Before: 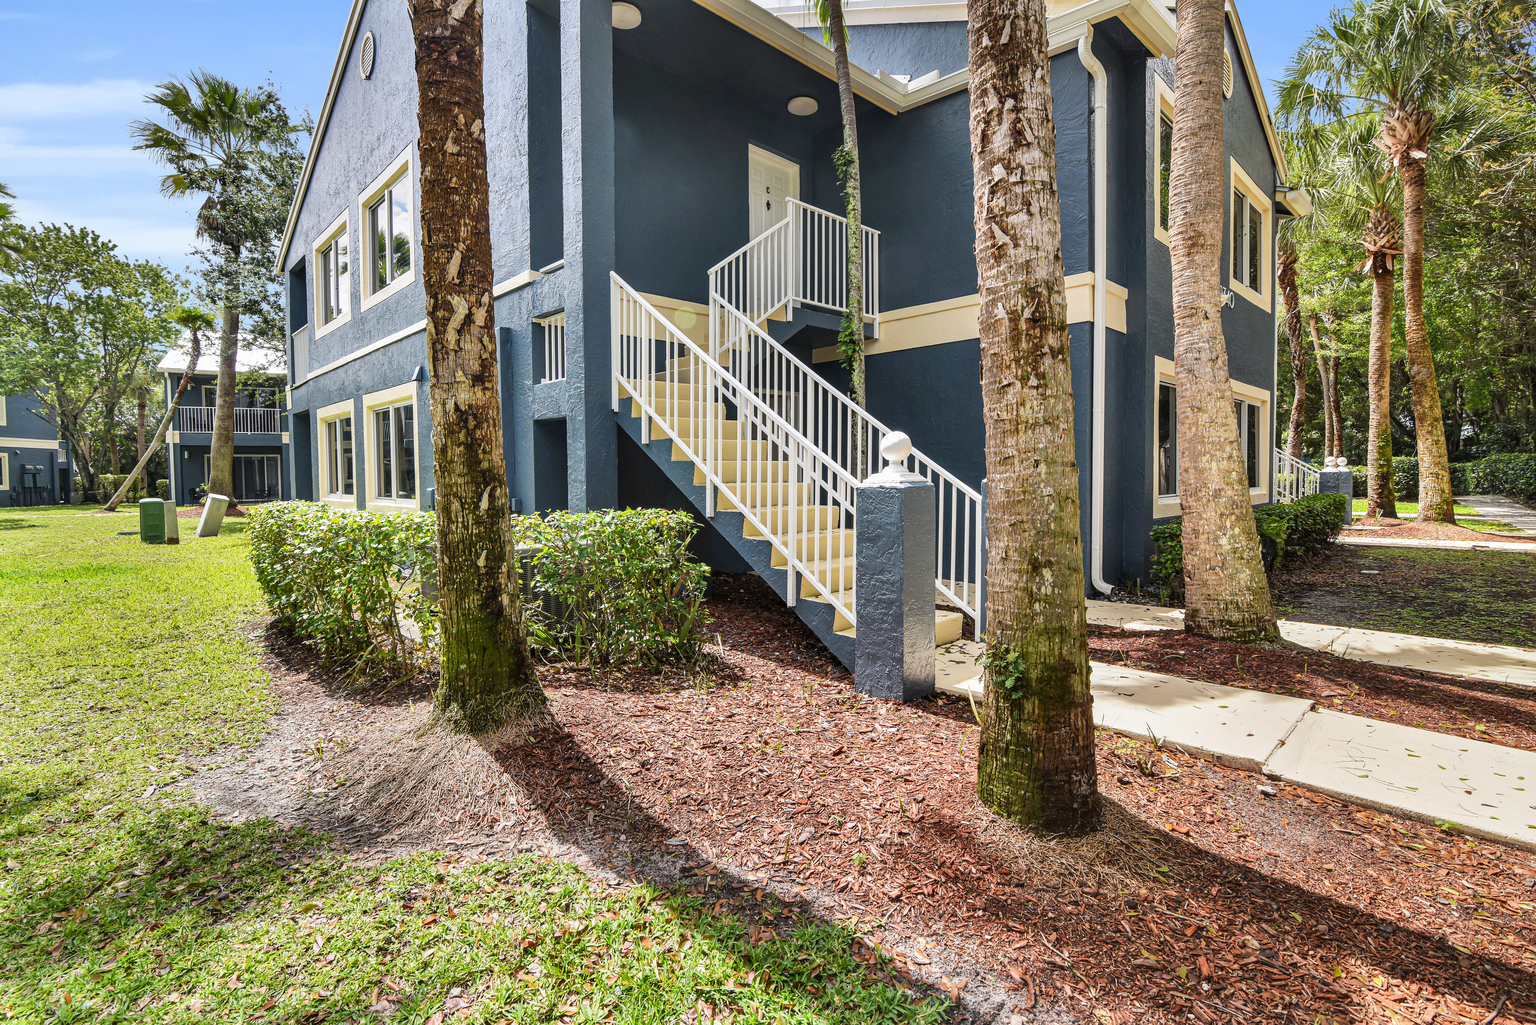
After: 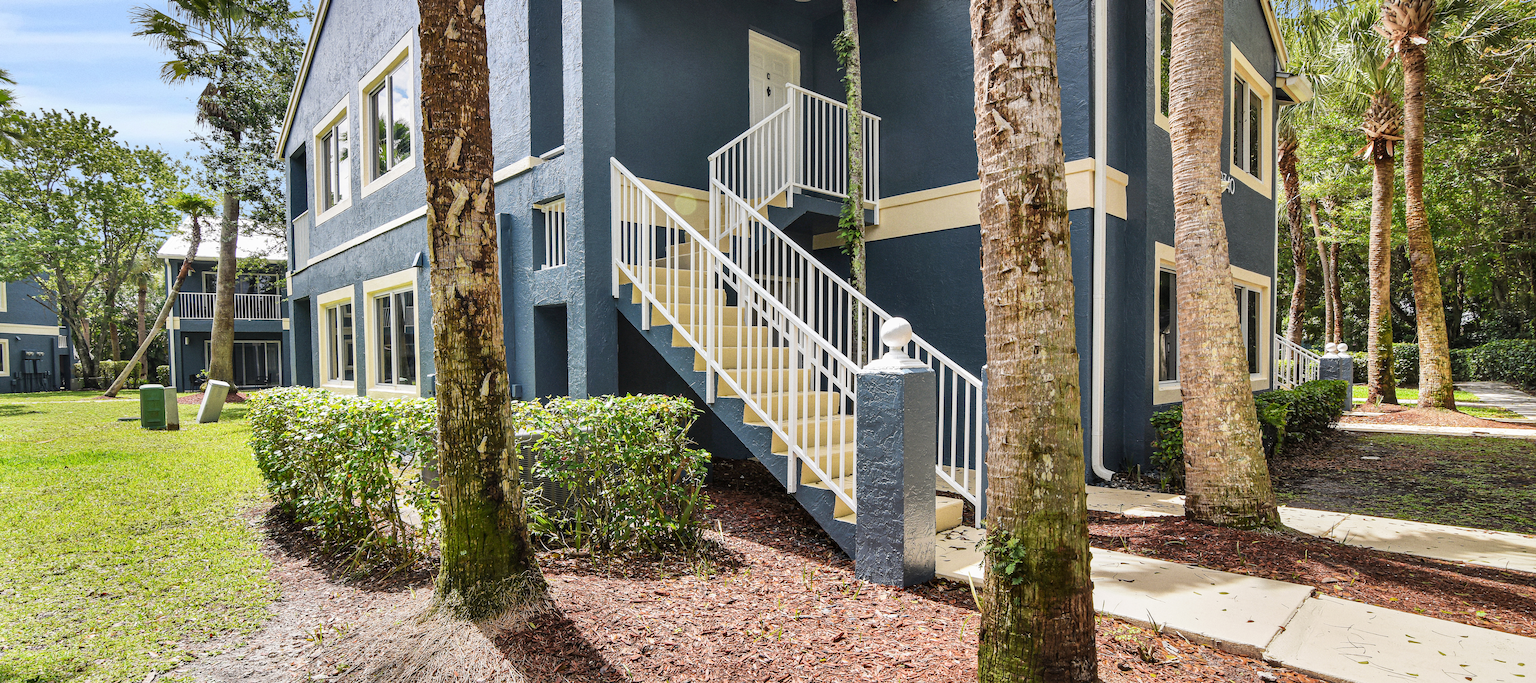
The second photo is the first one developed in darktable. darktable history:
crop: top 11.166%, bottom 22.168%
grain: coarseness 3.21 ISO
